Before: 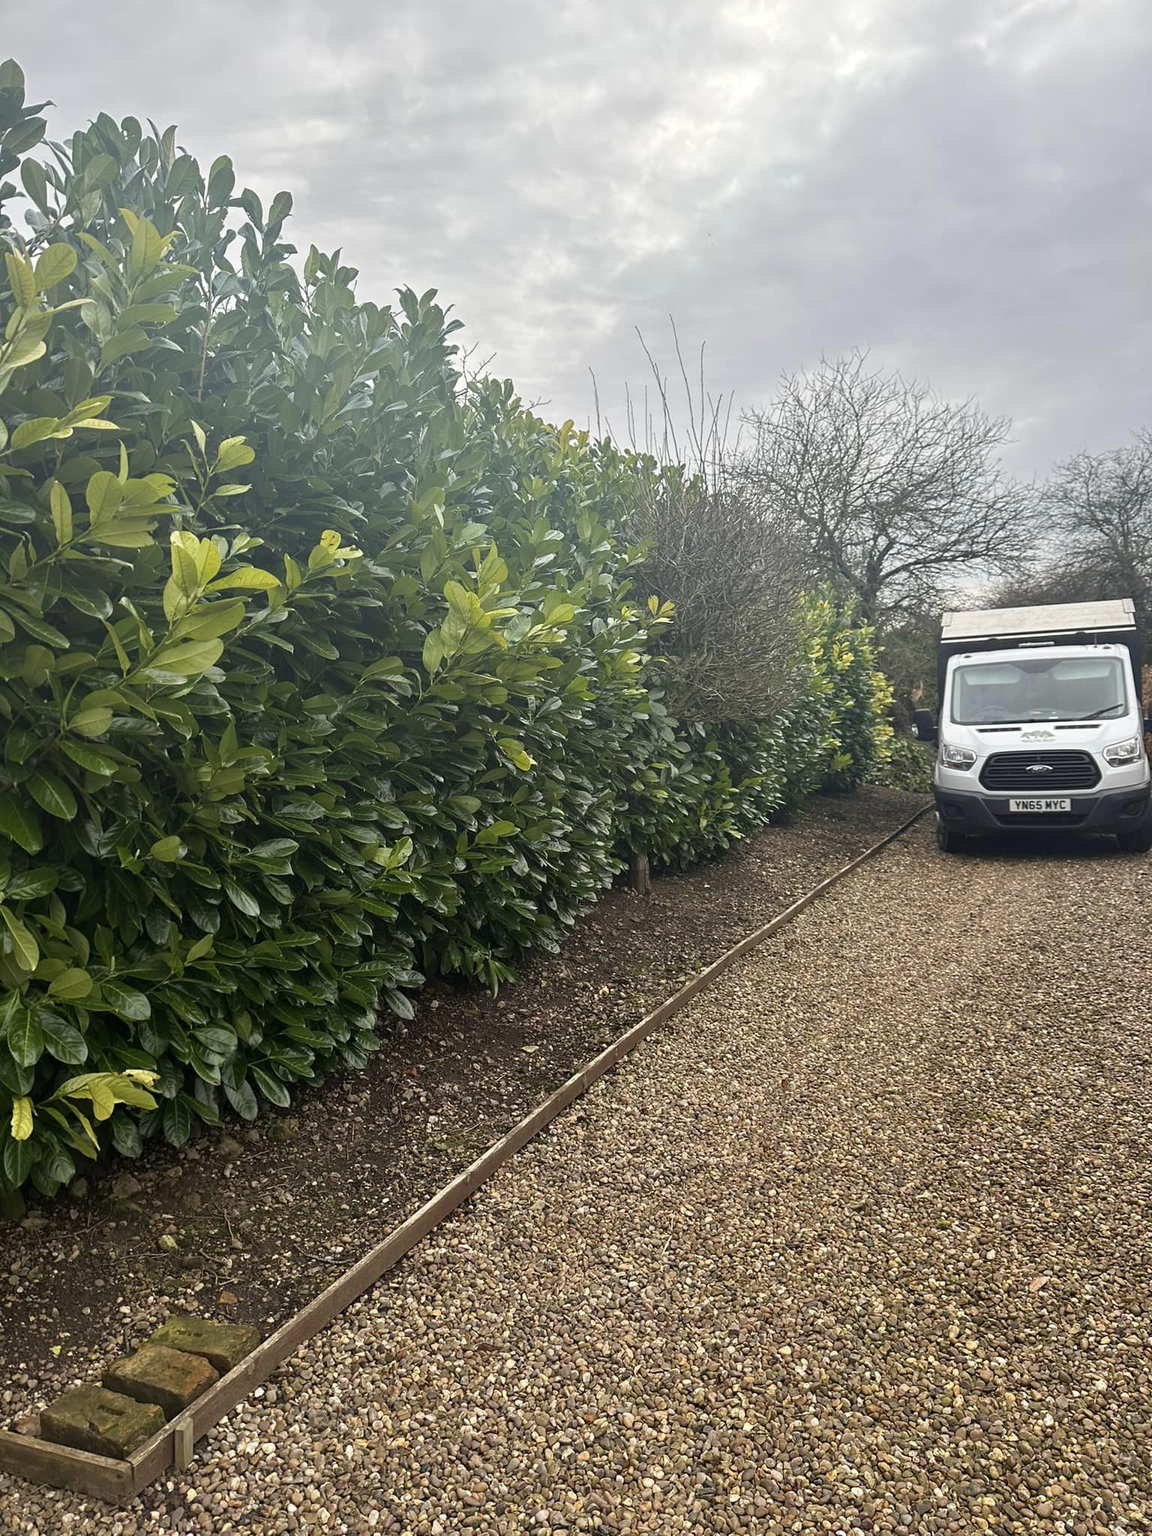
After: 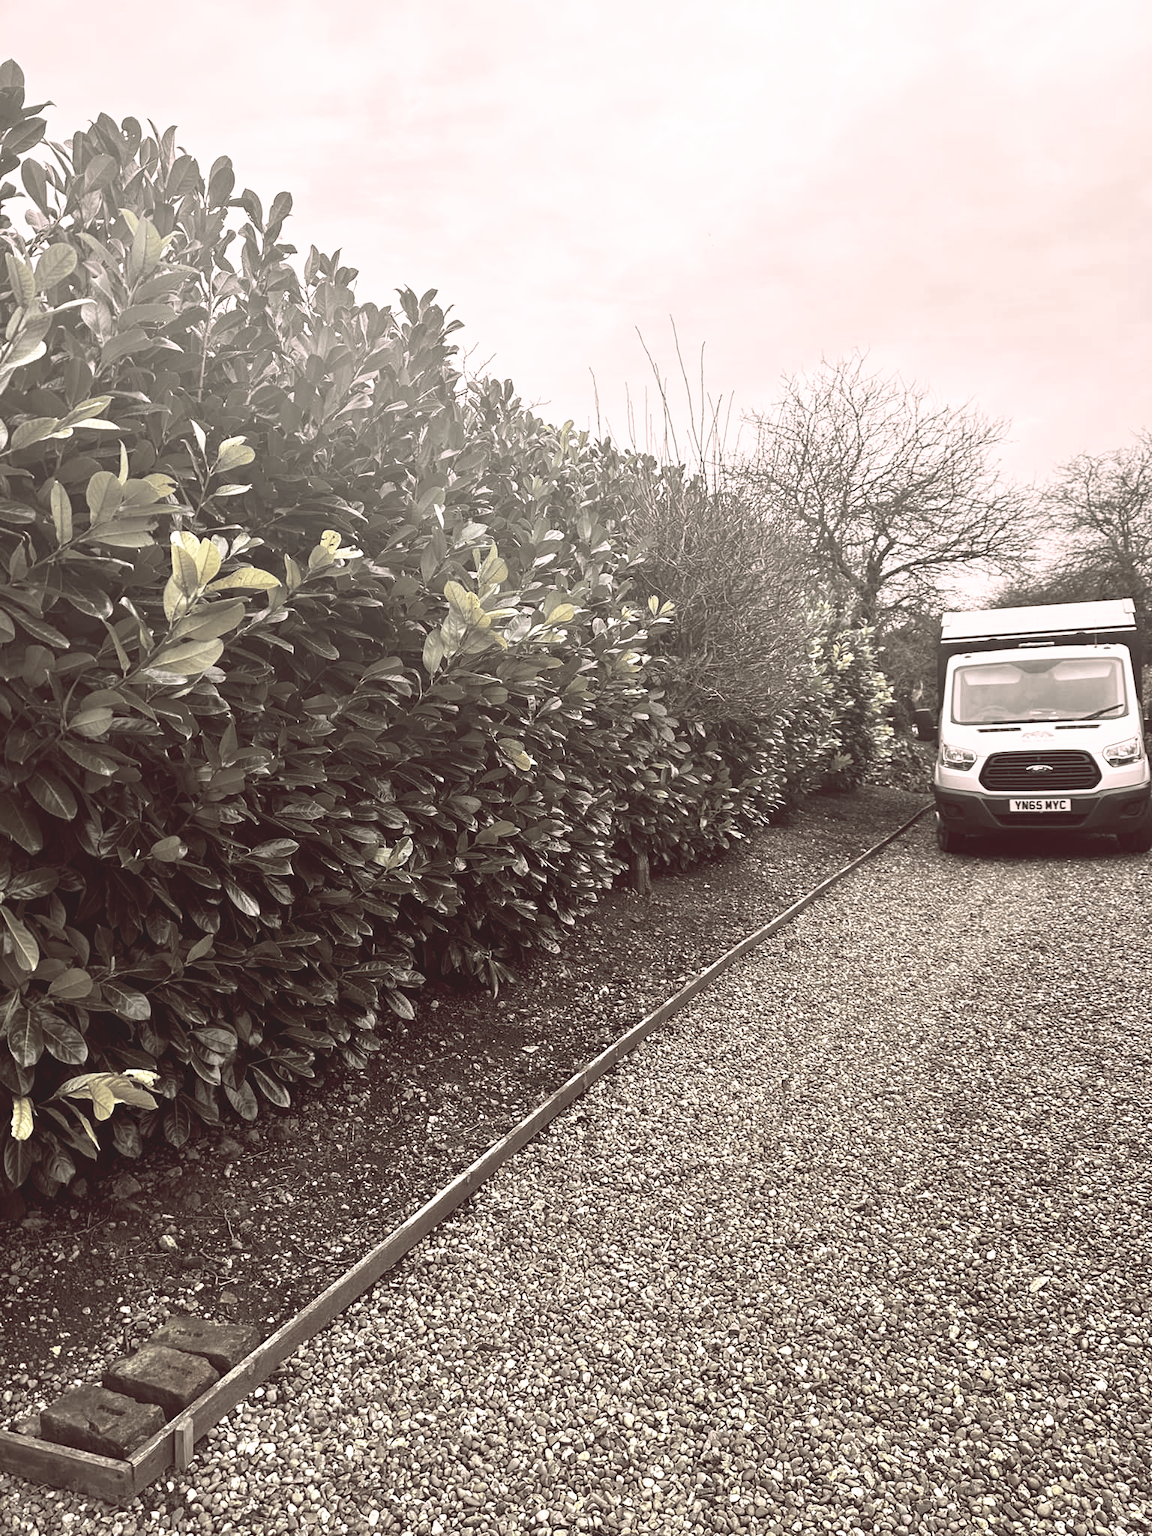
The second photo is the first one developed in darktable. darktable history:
tone curve: curves: ch0 [(0, 0) (0.003, 0.116) (0.011, 0.116) (0.025, 0.113) (0.044, 0.114) (0.069, 0.118) (0.1, 0.137) (0.136, 0.171) (0.177, 0.213) (0.224, 0.259) (0.277, 0.316) (0.335, 0.381) (0.399, 0.458) (0.468, 0.548) (0.543, 0.654) (0.623, 0.775) (0.709, 0.895) (0.801, 0.972) (0.898, 0.991) (1, 1)], preserve colors none
color look up table: target L [100.28, 86.82, 95.75, 75.84, 88.79, 66.67, 63.13, 71.9, 66.65, 69.38, 59.49, 50.18, 35.88, 42.12, 30.21, 200.15, 99.08, 88.91, 76.22, 69, 61.19, 46.04, 58.81, 53.46, 31.68, 46.53, 50.23, 36.94, 19.62, 22.81, 92.31, 99.41, 49.69, 46.73, 51.25, 51.51, 35.73, 40.31, 31.38, 11.2, 8.641, 3.563, 3.26, 69.79, 84.24, 58.19, 42.96, 32.77, 18.81], target a [0.339, -22.43, -27.32, -8.957, -3.907, -10.76, -11.14, -3.568, -5.413, -1.532, 0.423, -5.96, -2.894, 2.452, 3.033, 0, -1.325, -14.41, 2.963, 1.018, 3.567, 8.56, 2.657, 8.117, 11.92, 9.942, 4.7, 6.141, 9.367, 8.474, 22.1, 1.273, 12.61, -2.423, 9.894, 5.256, 3.306, 6.846, 3.918, 8.644, 10.35, 24.42, 22.61, -10.76, -4.038, -6.983, -2.392, 0.857, 6.417], target b [0.121, 33.02, 21.01, 22.42, 20.55, 2.127, 5.949, 22.33, 15.2, 4.852, 16.24, 5.387, 9.435, 6.028, 8.604, 0, 29.13, 30.01, 6.194, 9.208, 13.64, 12.4, 5.01, 2.741, 4.392, 7.758, 7.935, 8.617, 4.504, 4.925, 5.391, 17.42, -2.715, -1.946, -2.46, 1.728, -3.886, -2.111, 3.048, 1.171, 14.01, 5.355, 4.919, 0.735, 6.283, -0.466, -1.169, 3.503, 3.926], num patches 49
